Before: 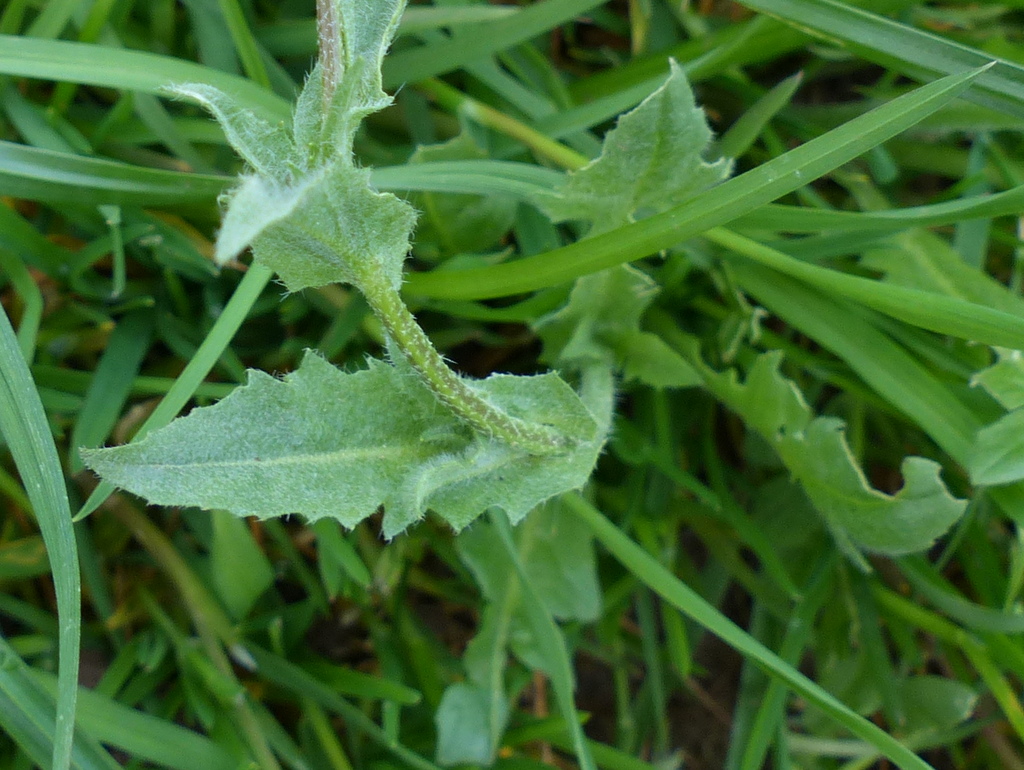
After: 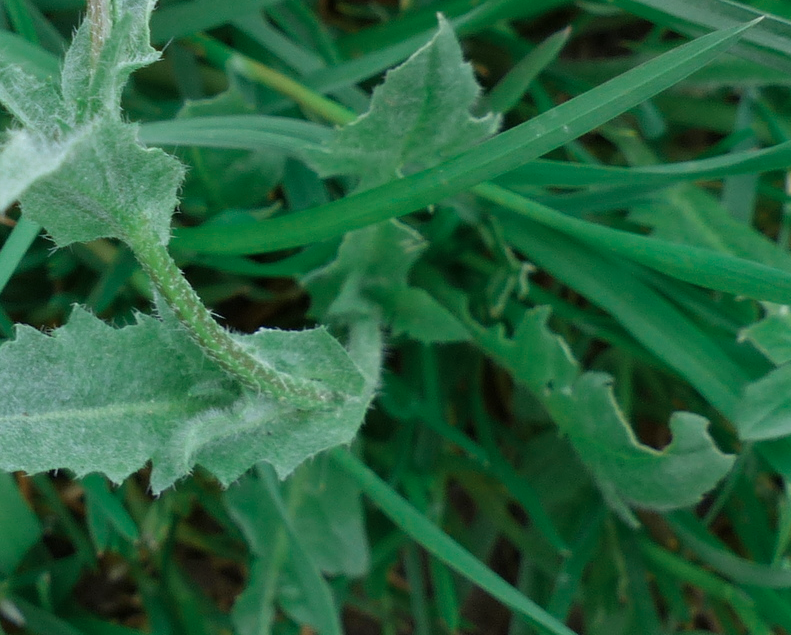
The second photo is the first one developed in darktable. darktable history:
color zones: curves: ch0 [(0, 0.5) (0.125, 0.4) (0.25, 0.5) (0.375, 0.4) (0.5, 0.4) (0.625, 0.6) (0.75, 0.6) (0.875, 0.5)]; ch1 [(0, 0.4) (0.125, 0.5) (0.25, 0.4) (0.375, 0.4) (0.5, 0.4) (0.625, 0.4) (0.75, 0.5) (0.875, 0.4)]; ch2 [(0, 0.6) (0.125, 0.5) (0.25, 0.5) (0.375, 0.6) (0.5, 0.6) (0.625, 0.5) (0.75, 0.5) (0.875, 0.5)]
crop: left 22.665%, top 5.898%, bottom 11.567%
